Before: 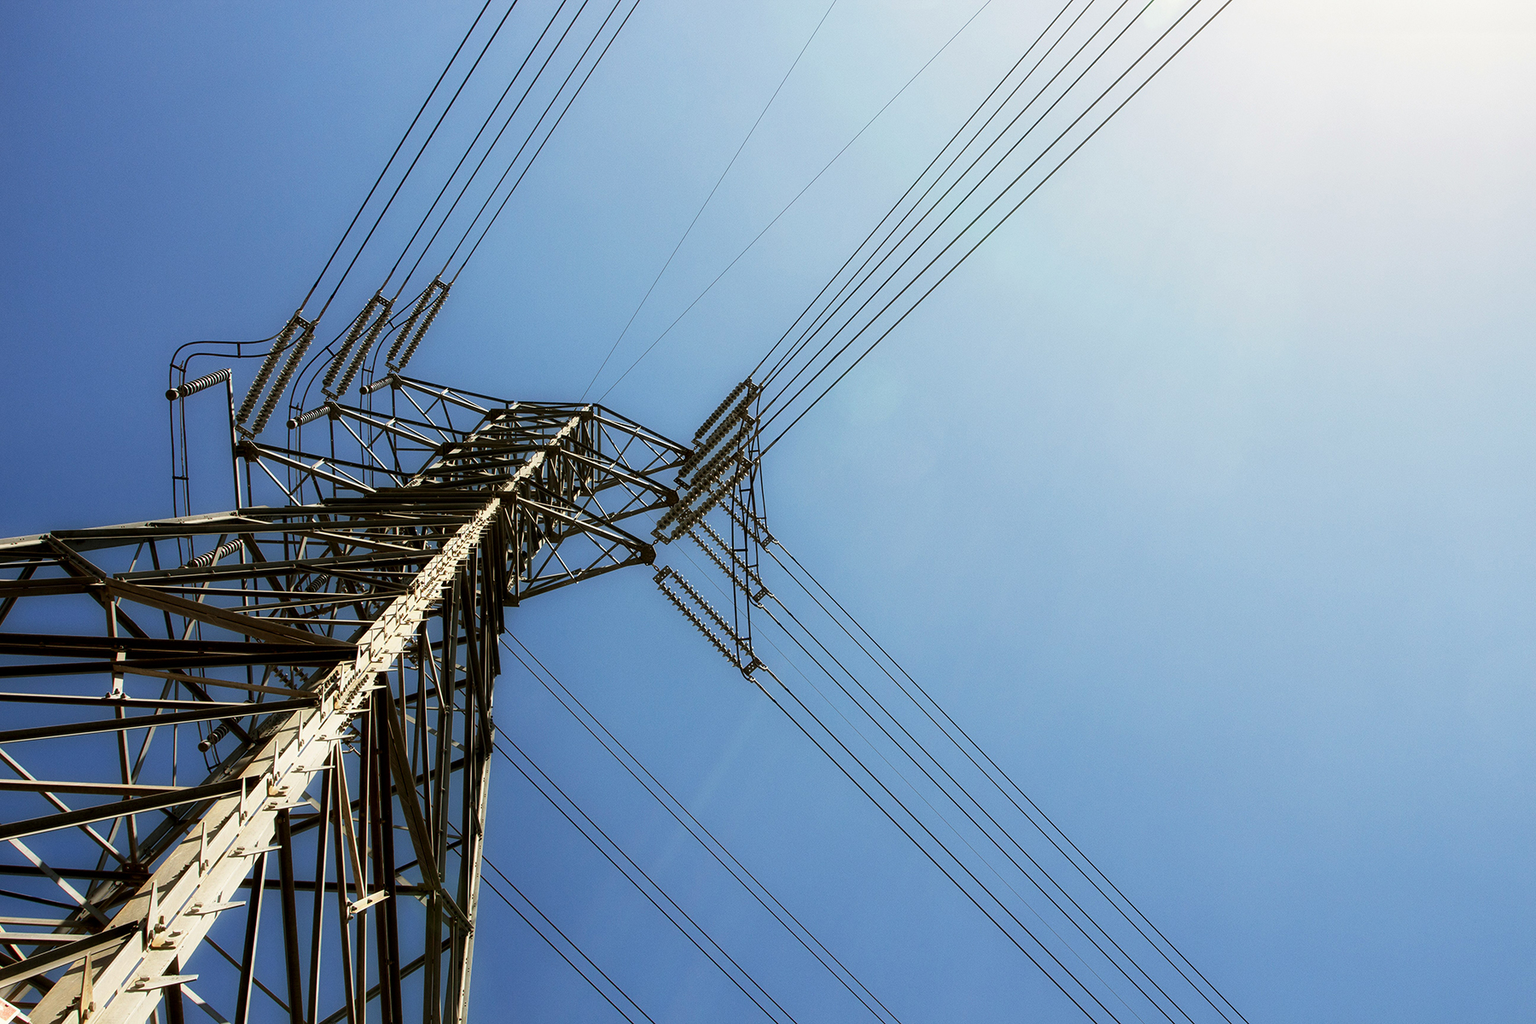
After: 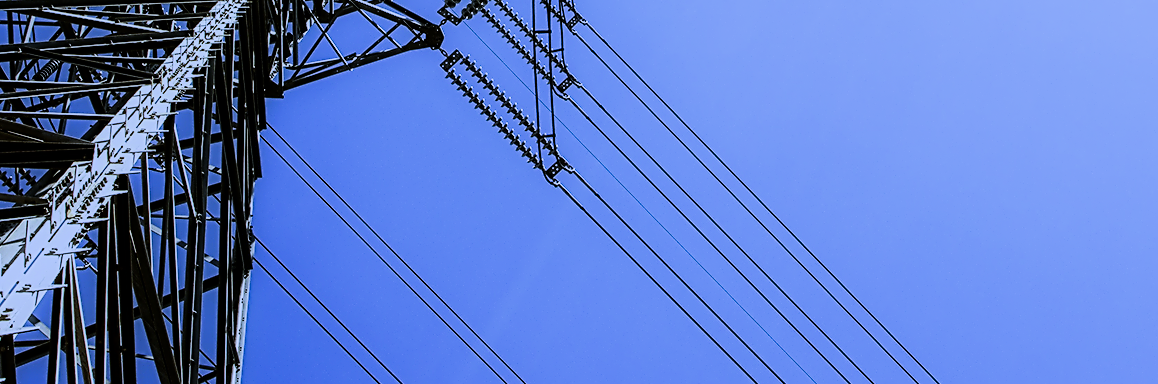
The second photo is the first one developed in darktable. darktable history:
white balance: red 0.766, blue 1.537
crop: left 18.091%, top 51.13%, right 17.525%, bottom 16.85%
filmic rgb: black relative exposure -7.5 EV, white relative exposure 5 EV, hardness 3.31, contrast 1.3, contrast in shadows safe
contrast equalizer: y [[0.5, 0.5, 0.5, 0.515, 0.749, 0.84], [0.5 ×6], [0.5 ×6], [0, 0, 0, 0.001, 0.067, 0.262], [0 ×6]]
